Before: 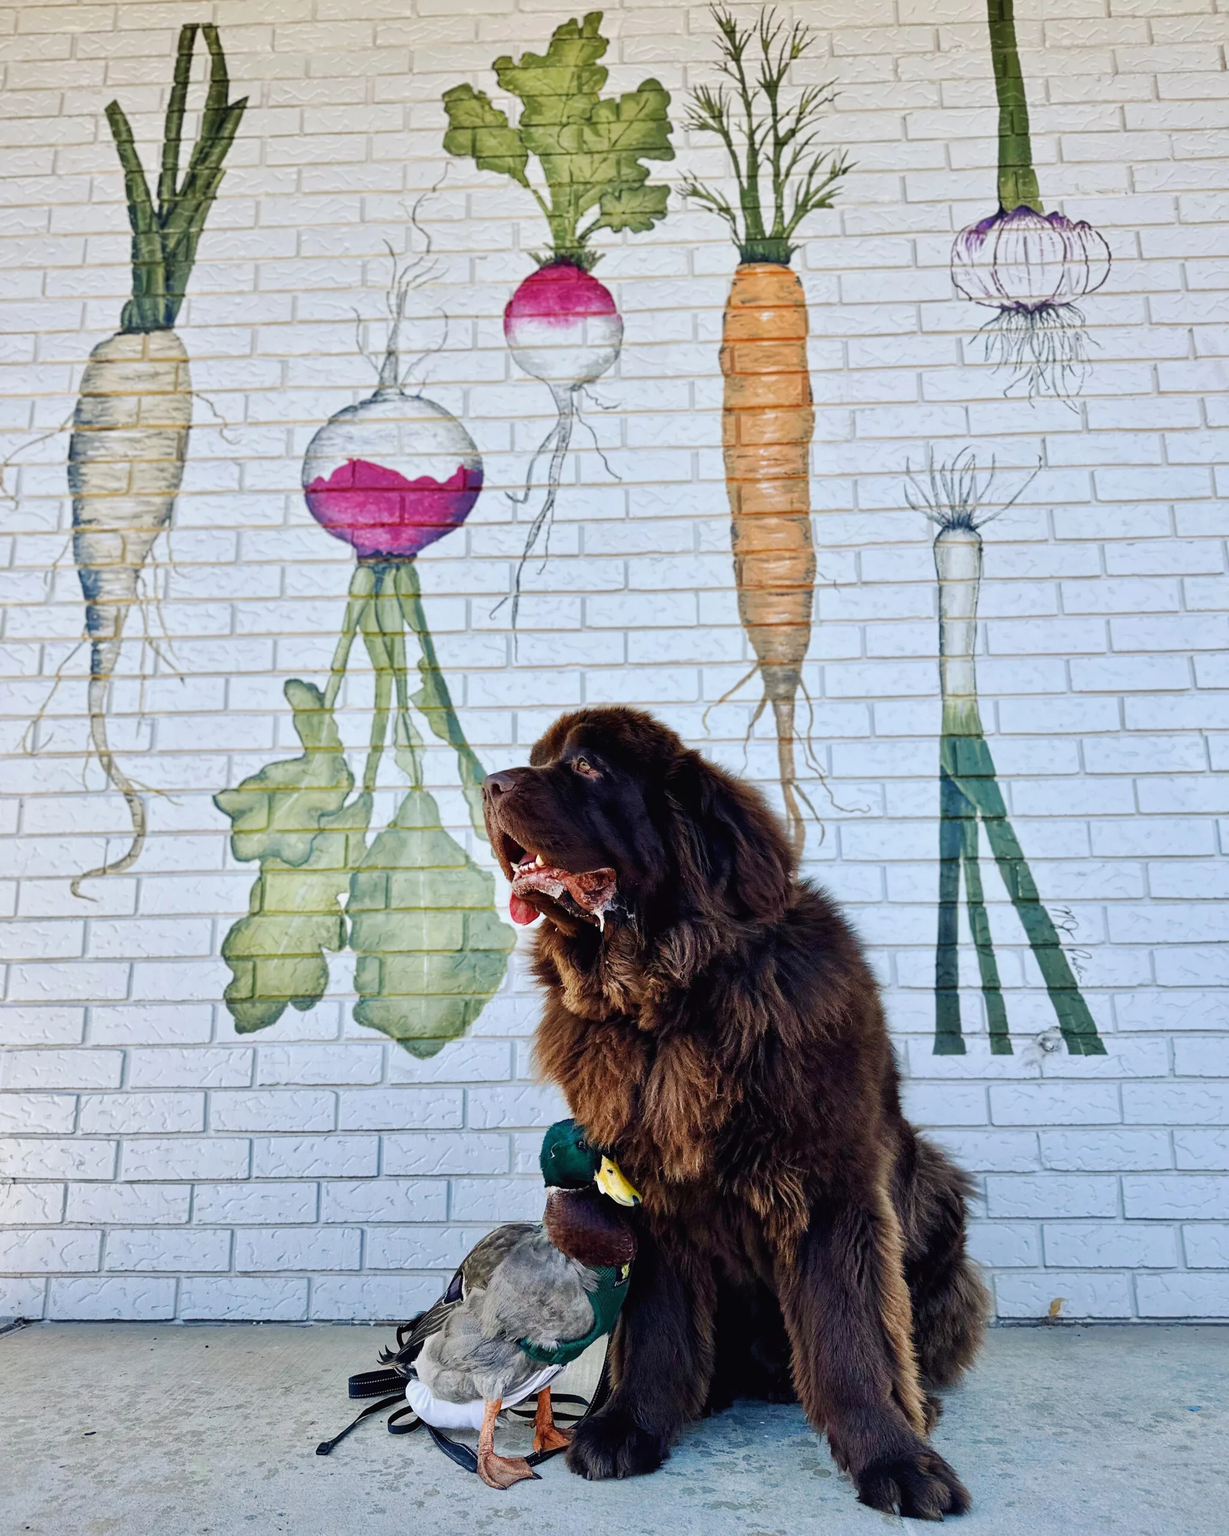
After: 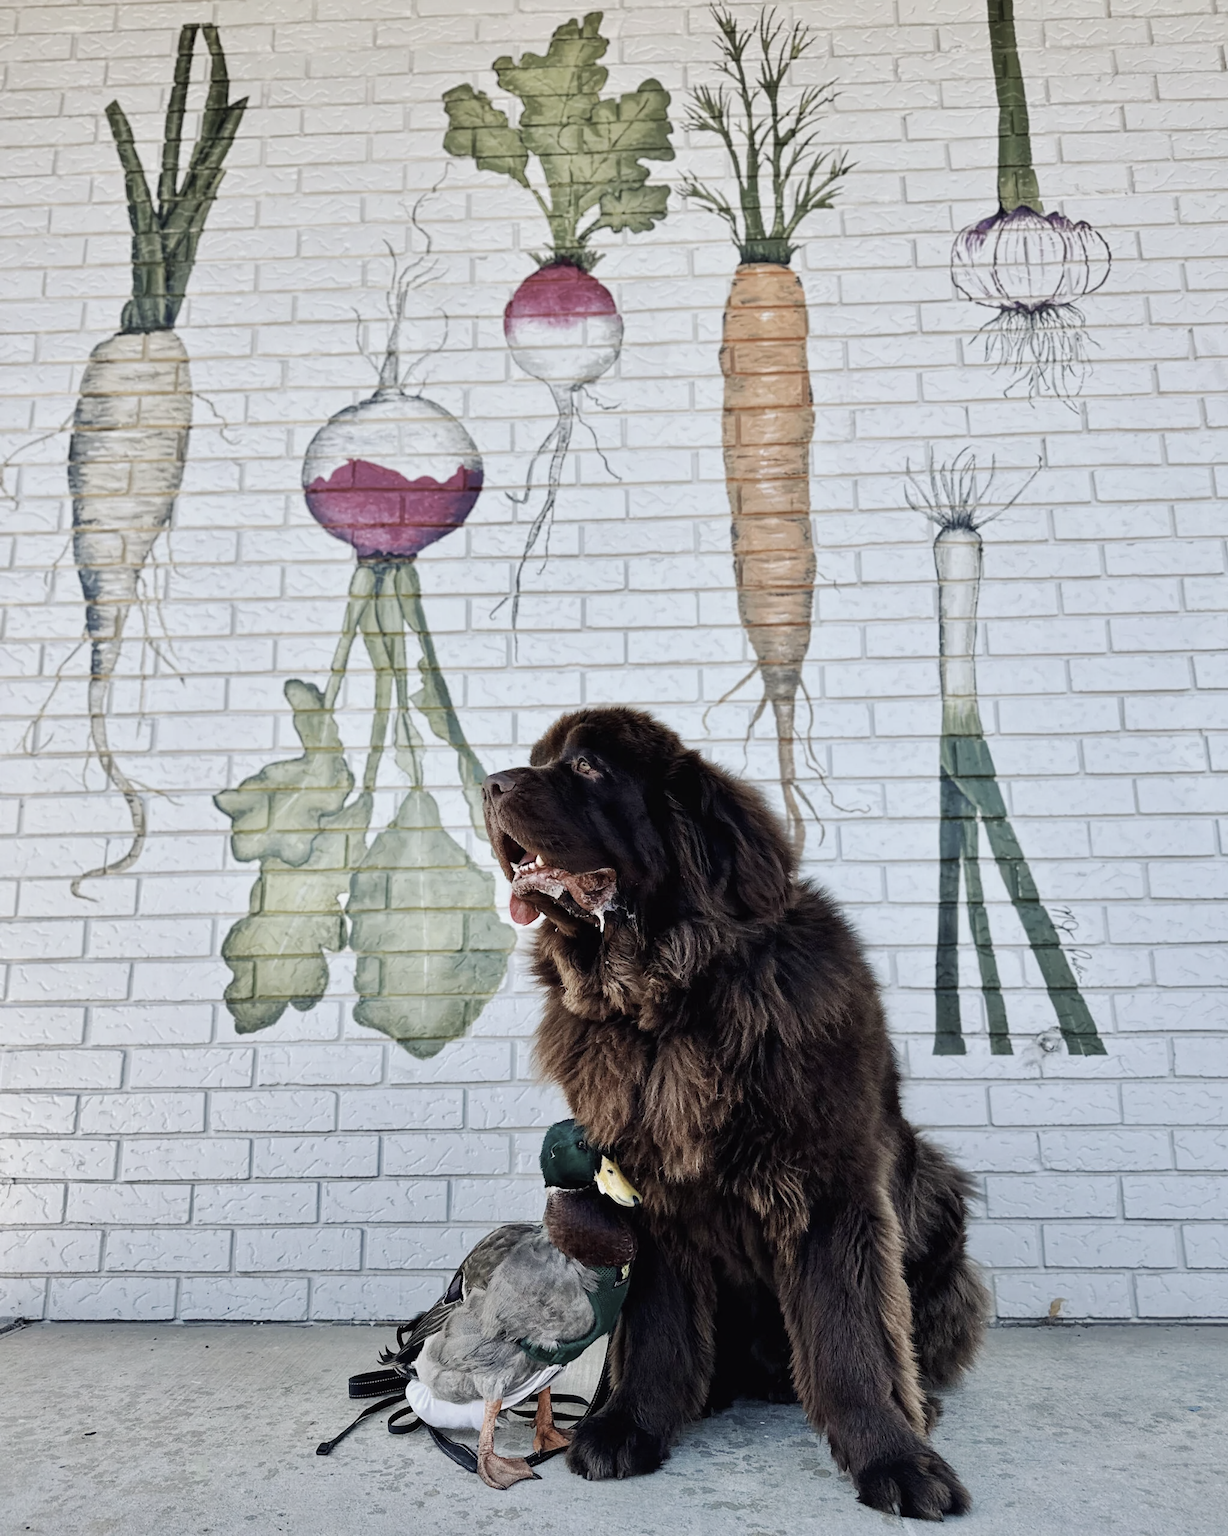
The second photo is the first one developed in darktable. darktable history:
color correction: highlights b* -0.019, saturation 0.483
